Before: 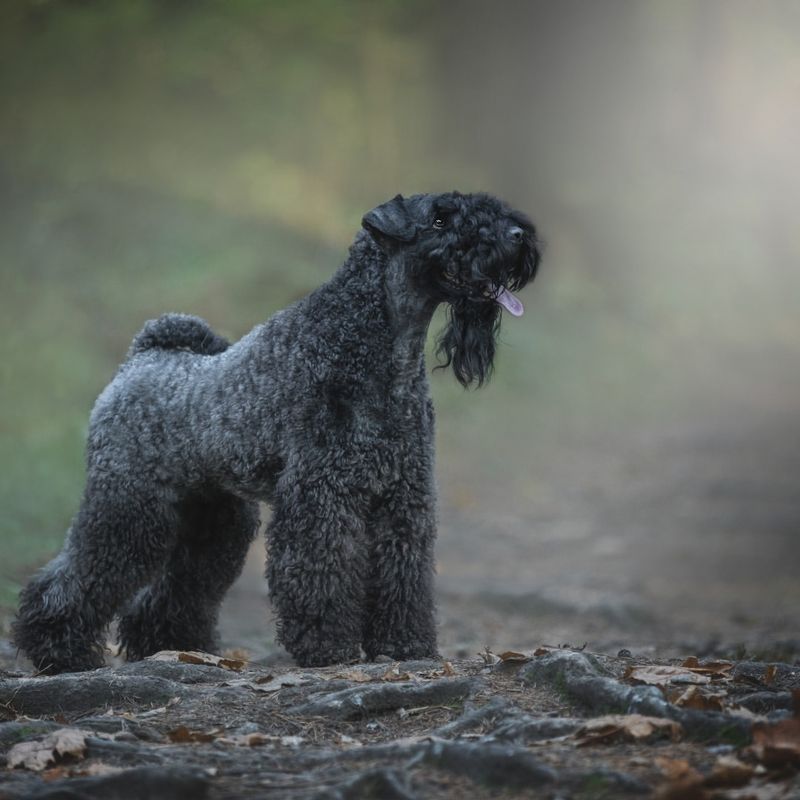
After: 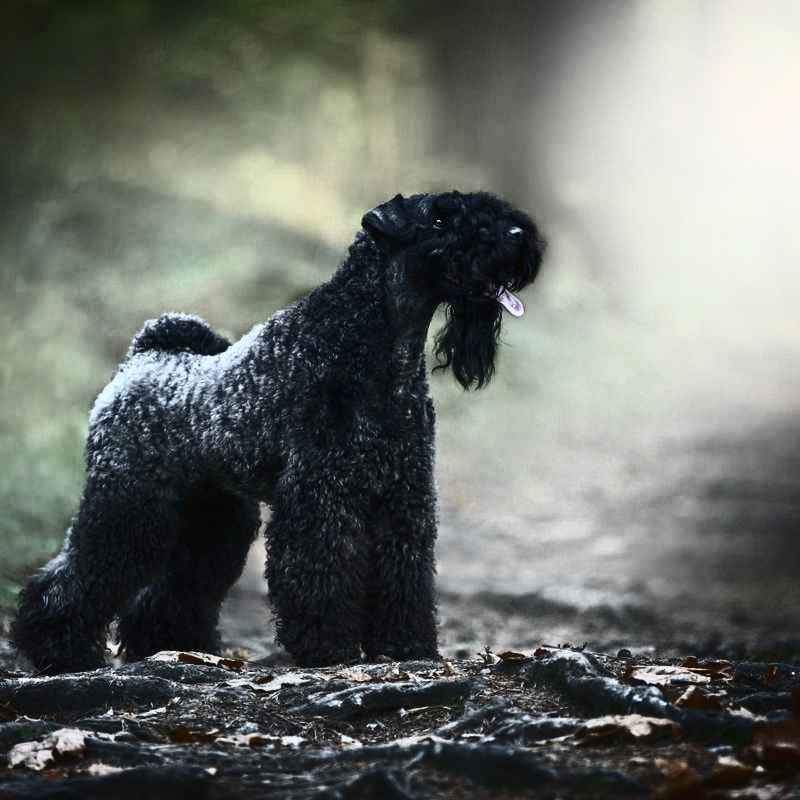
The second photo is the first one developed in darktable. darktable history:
contrast brightness saturation: contrast 0.934, brightness 0.202
